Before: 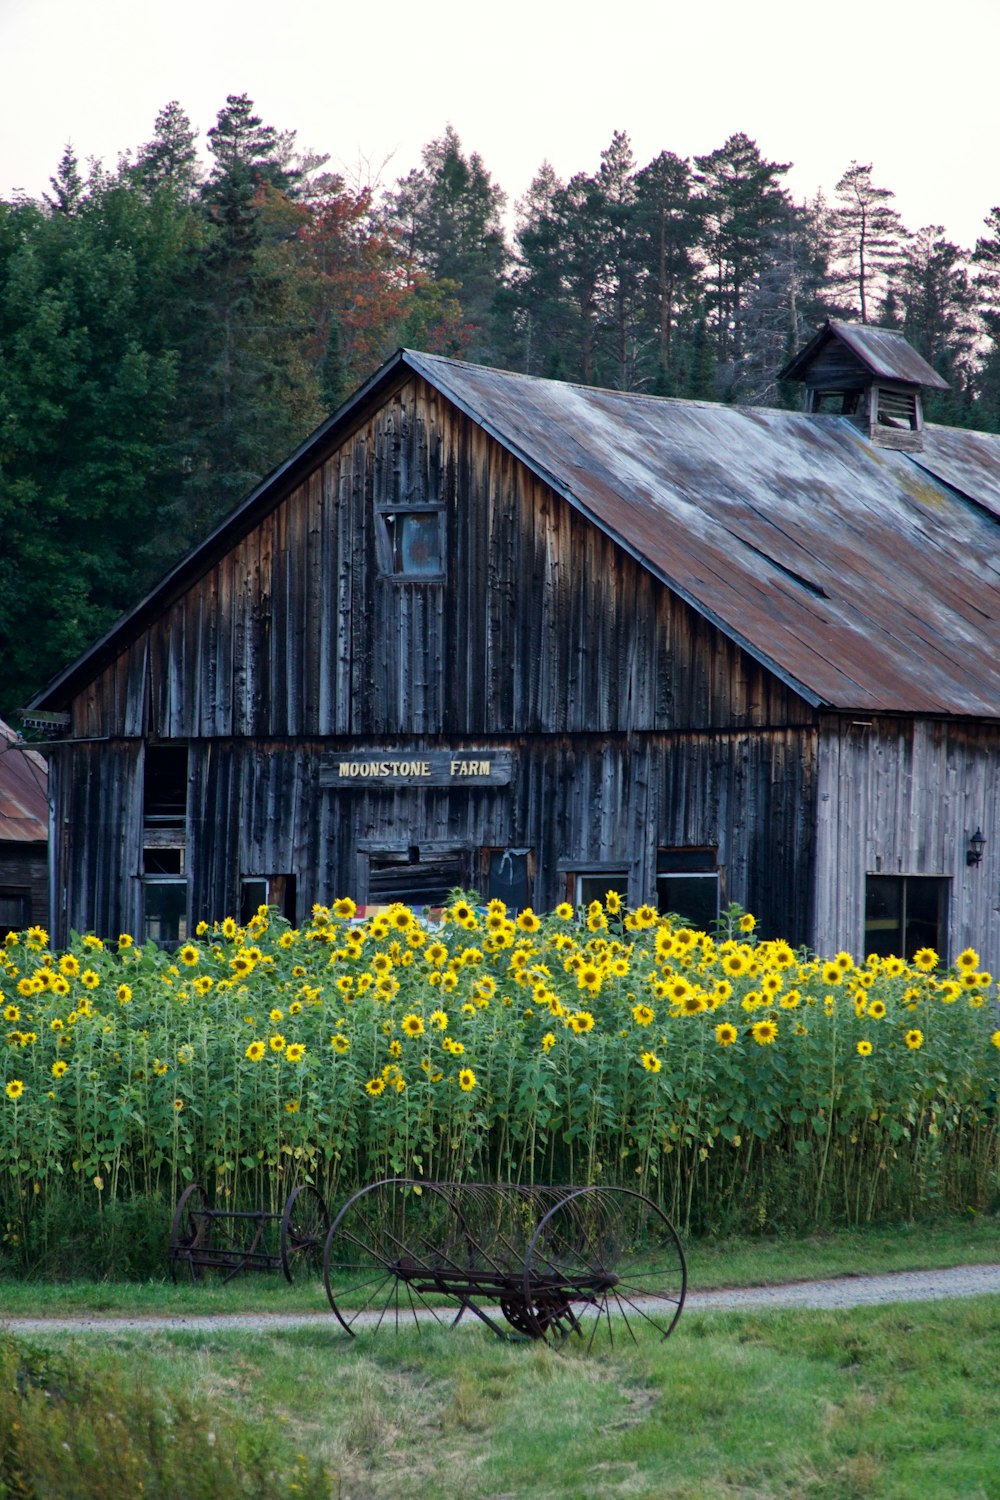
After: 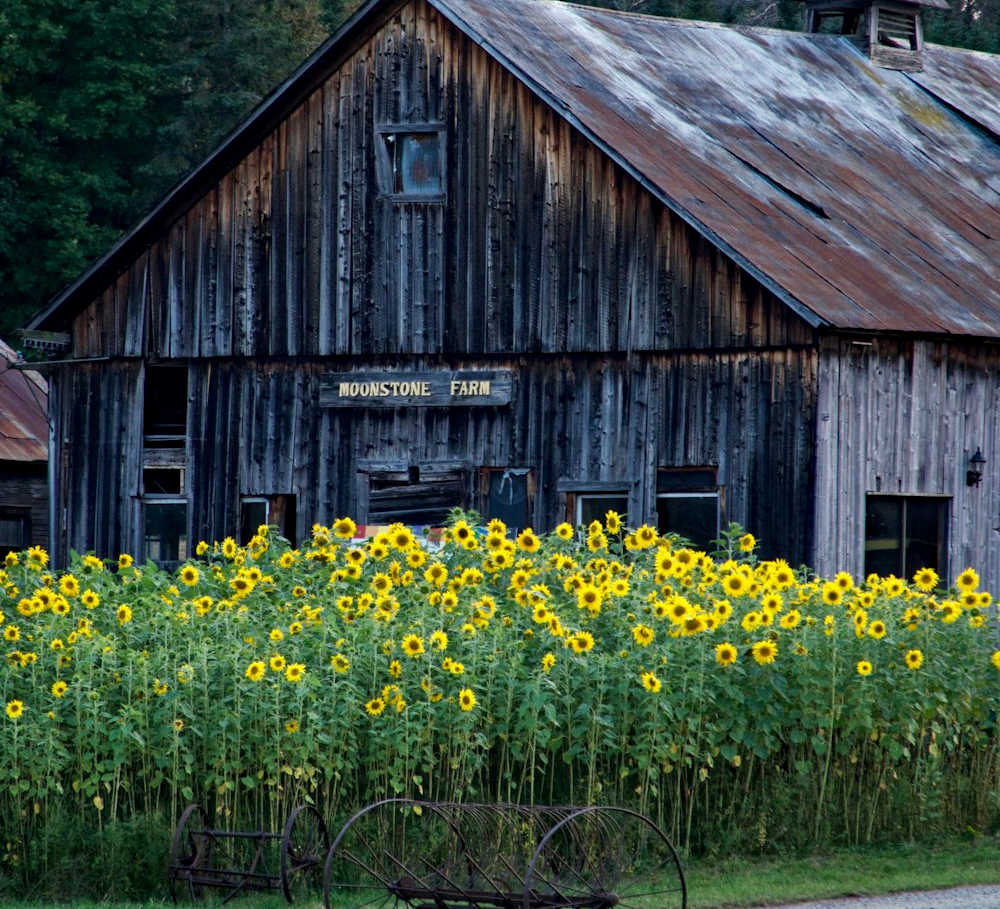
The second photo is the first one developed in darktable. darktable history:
haze removal: strength 0.279, distance 0.252, compatibility mode true, adaptive false
local contrast: highlights 101%, shadows 99%, detail 120%, midtone range 0.2
crop and rotate: top 25.345%, bottom 14.031%
